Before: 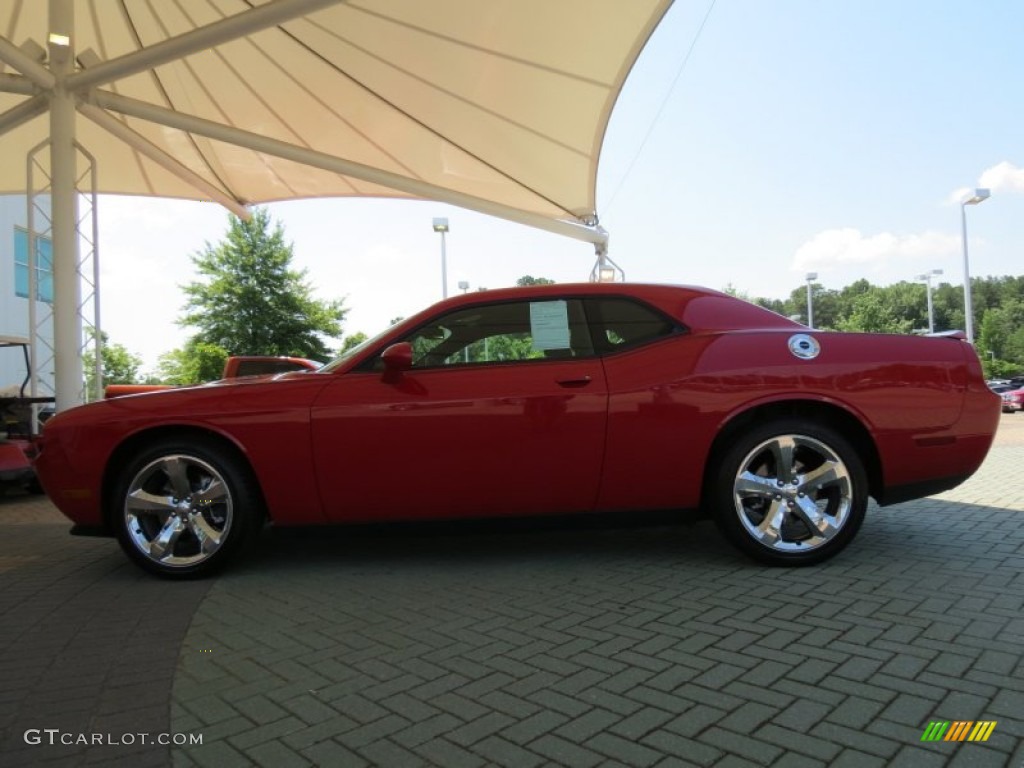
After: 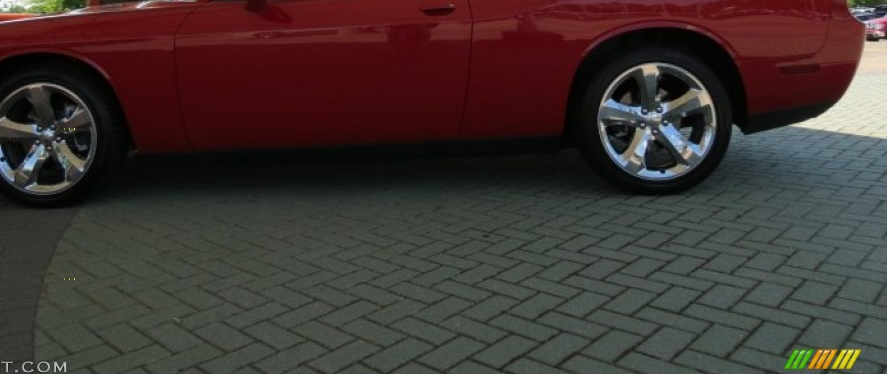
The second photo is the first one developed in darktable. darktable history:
crop and rotate: left 13.286%, top 48.455%, bottom 2.794%
